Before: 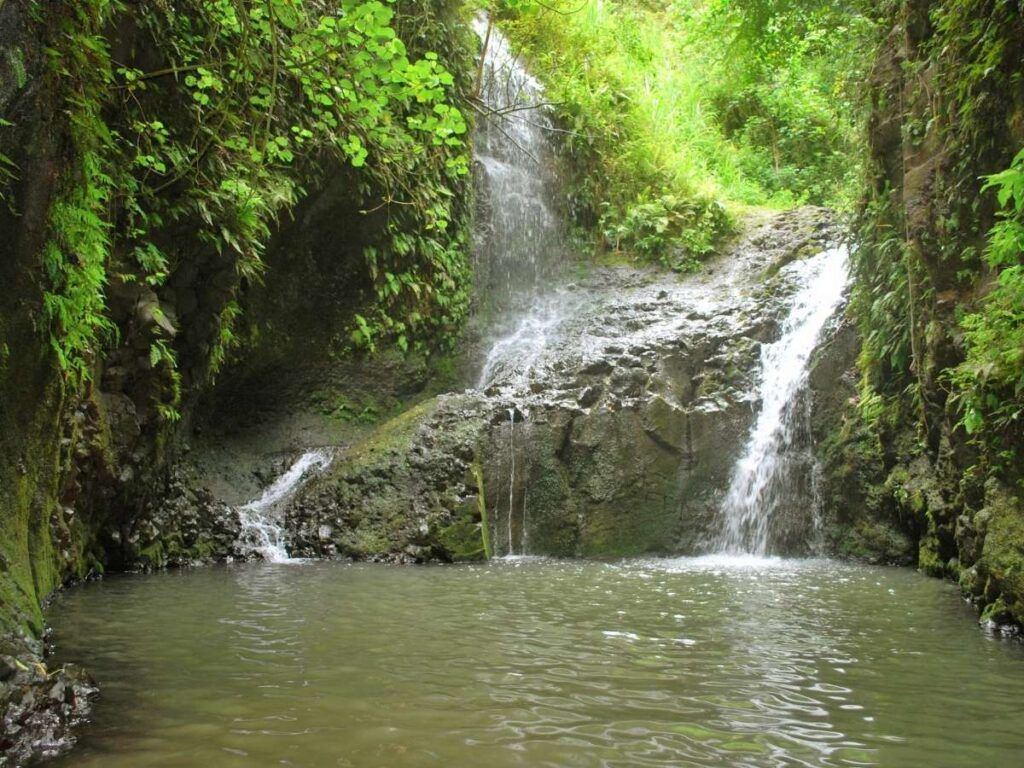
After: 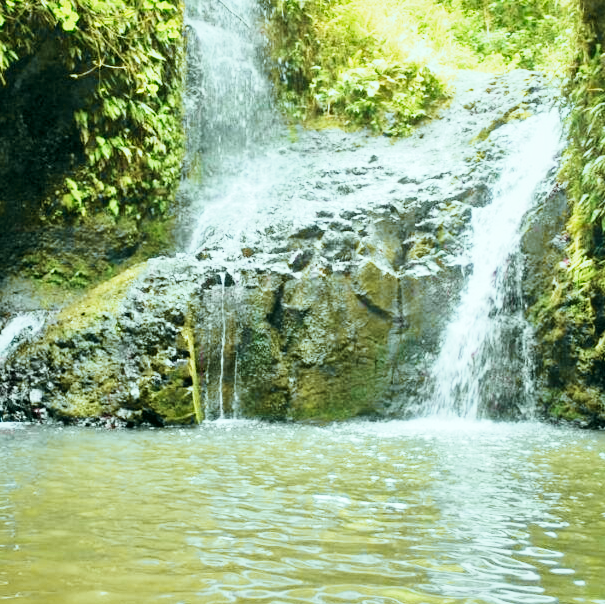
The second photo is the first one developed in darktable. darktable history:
local contrast: mode bilateral grid, contrast 20, coarseness 50, detail 140%, midtone range 0.2
tone curve: curves: ch0 [(0, 0) (0.822, 0.825) (0.994, 0.955)]; ch1 [(0, 0) (0.226, 0.261) (0.383, 0.397) (0.46, 0.46) (0.498, 0.479) (0.524, 0.523) (0.578, 0.575) (1, 1)]; ch2 [(0, 0) (0.438, 0.456) (0.5, 0.498) (0.547, 0.515) (0.597, 0.58) (0.629, 0.603) (1, 1)], color space Lab, independent channels, preserve colors none
base curve: curves: ch0 [(0, 0) (0, 0.001) (0.001, 0.001) (0.004, 0.002) (0.007, 0.004) (0.015, 0.013) (0.033, 0.045) (0.052, 0.096) (0.075, 0.17) (0.099, 0.241) (0.163, 0.42) (0.219, 0.55) (0.259, 0.616) (0.327, 0.722) (0.365, 0.765) (0.522, 0.873) (0.547, 0.881) (0.689, 0.919) (0.826, 0.952) (1, 1)], preserve colors none
white balance: red 0.984, blue 1.059
crop and rotate: left 28.256%, top 17.734%, right 12.656%, bottom 3.573%
velvia: strength 56%
contrast brightness saturation: contrast 0.03, brightness -0.04
